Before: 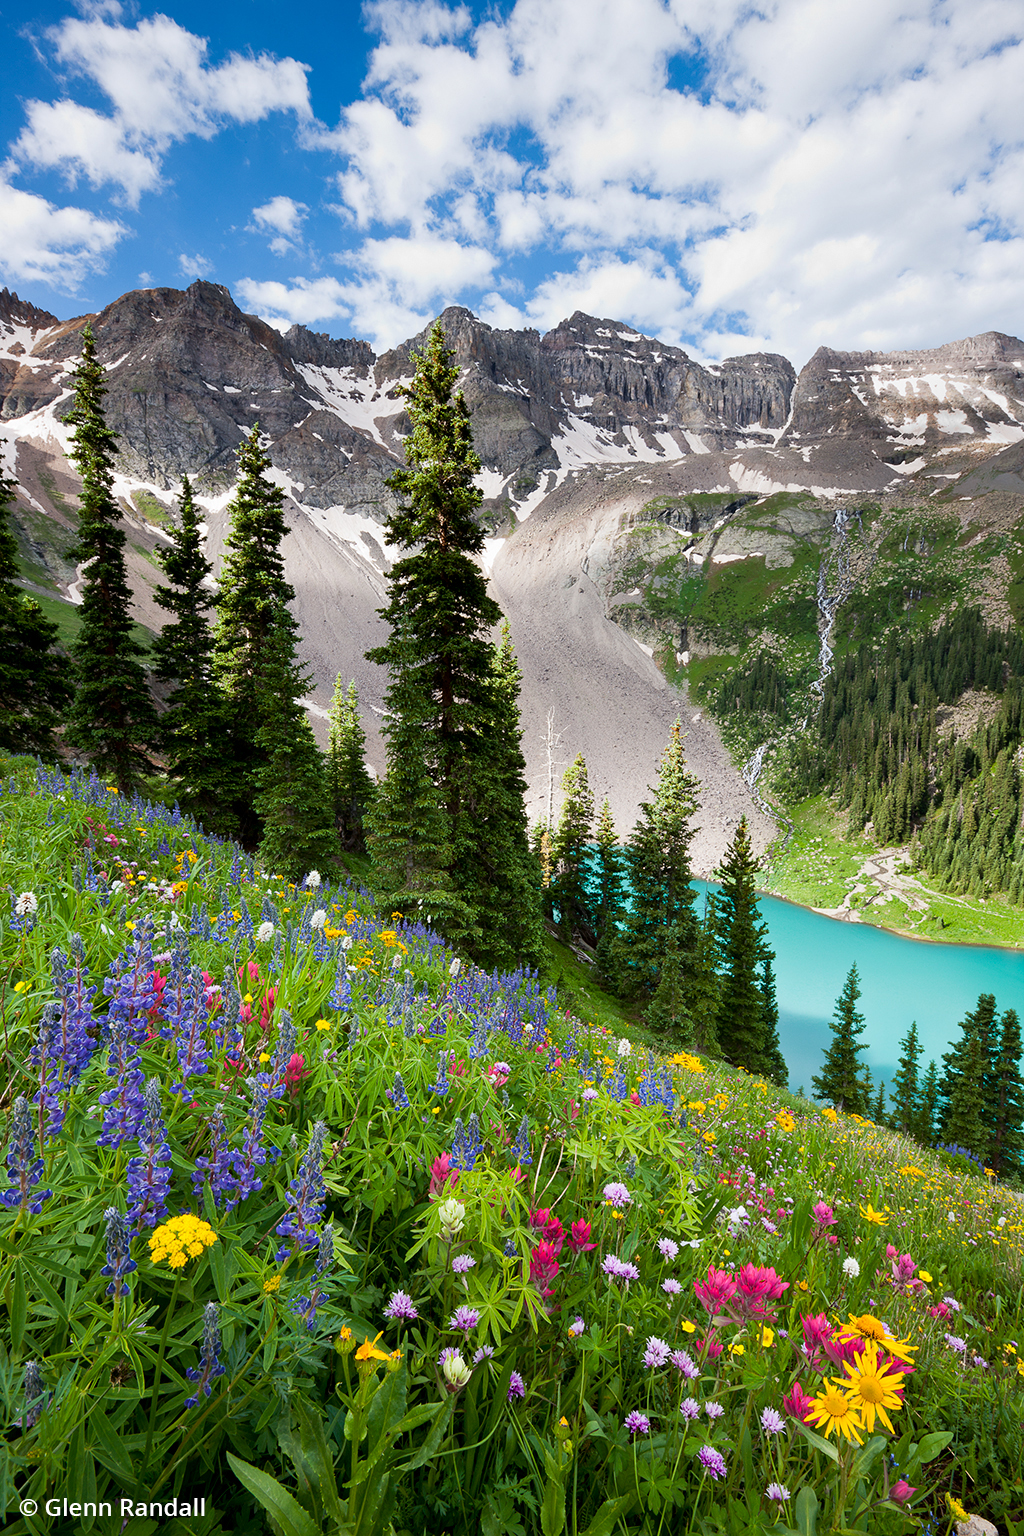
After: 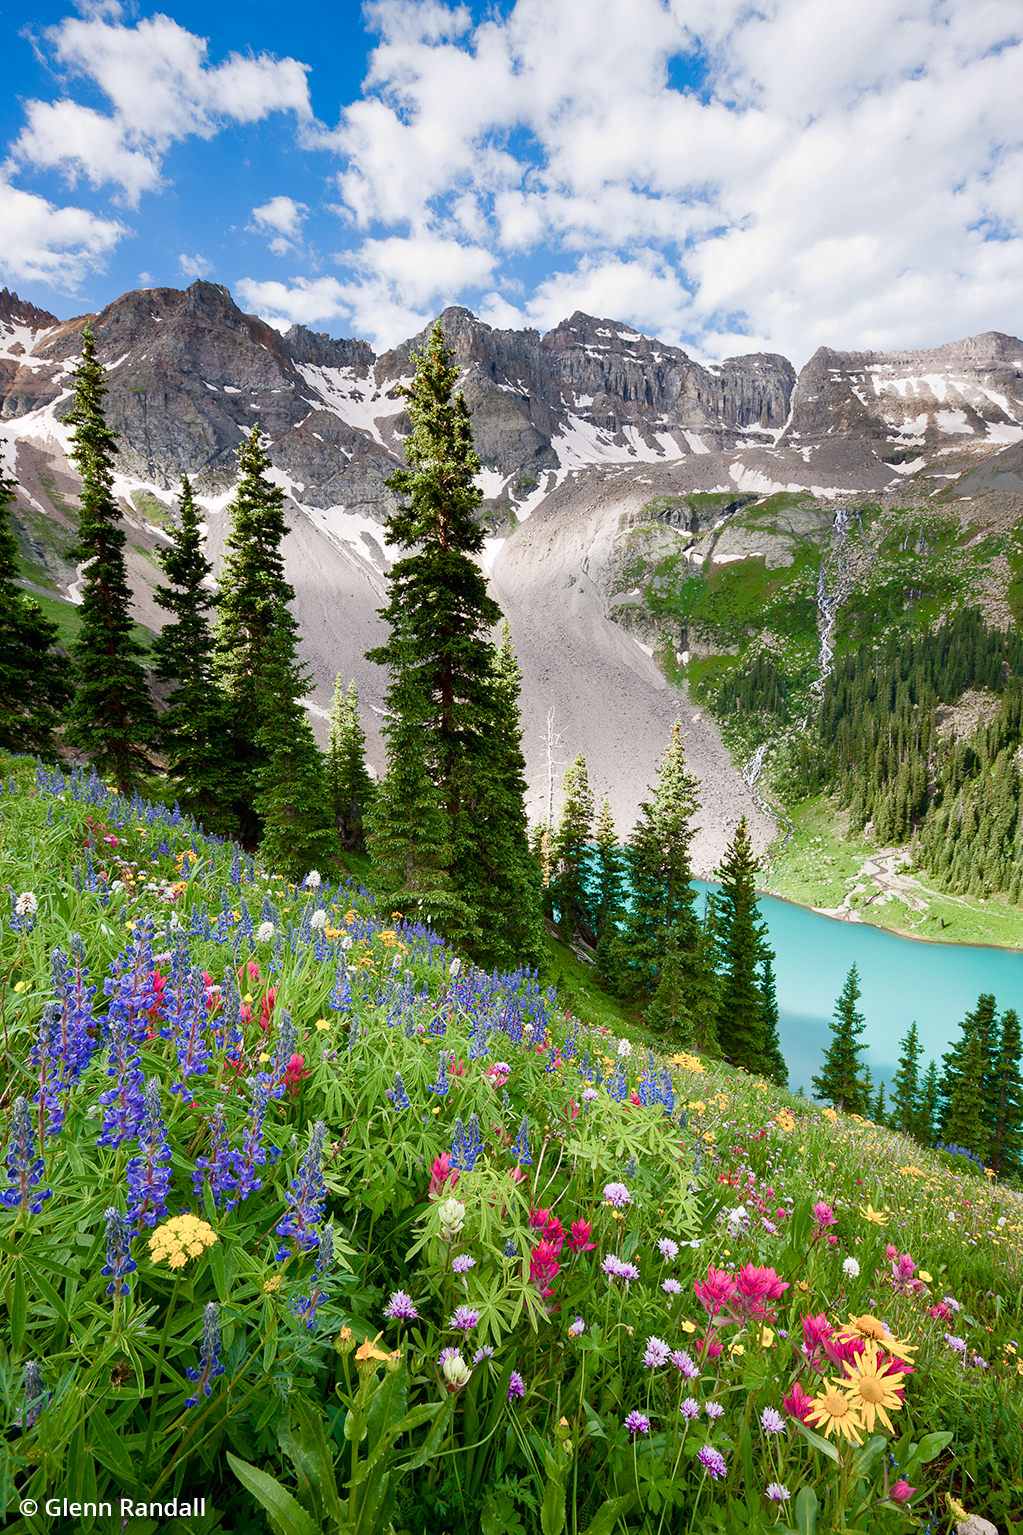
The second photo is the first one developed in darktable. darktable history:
color balance rgb: shadows lift › chroma 1%, shadows lift › hue 113°, highlights gain › chroma 0.2%, highlights gain › hue 333°, perceptual saturation grading › global saturation 20%, perceptual saturation grading › highlights -50%, perceptual saturation grading › shadows 25%, contrast -10%
exposure: black level correction 0, exposure 0.3 EV, compensate highlight preservation false
